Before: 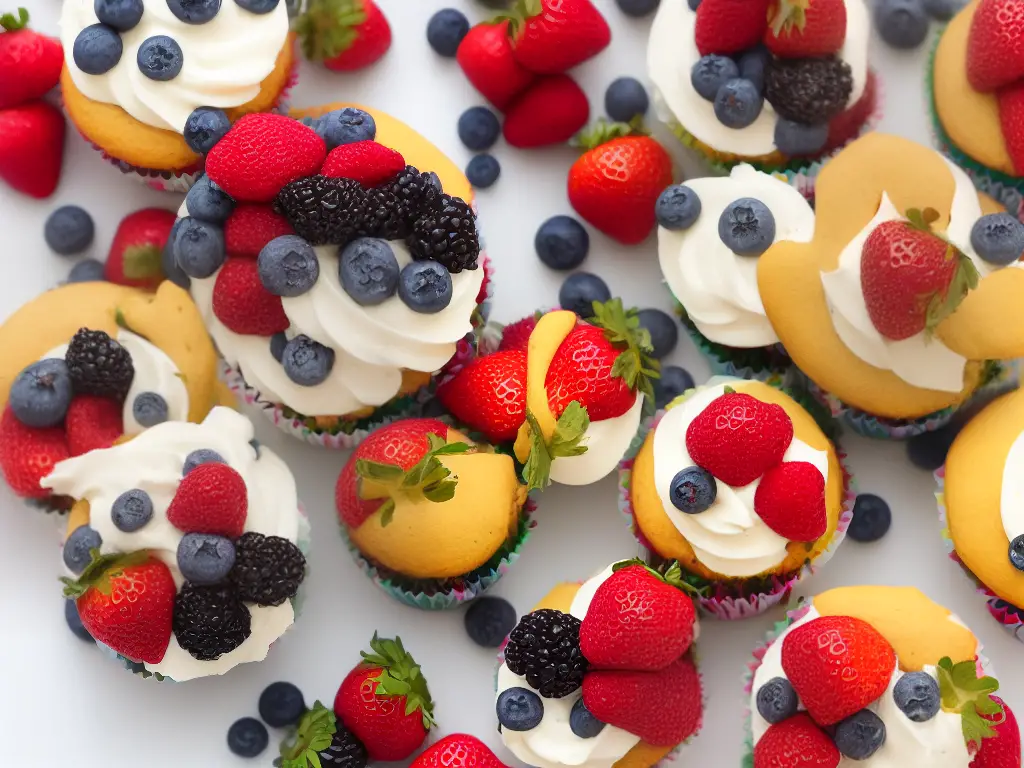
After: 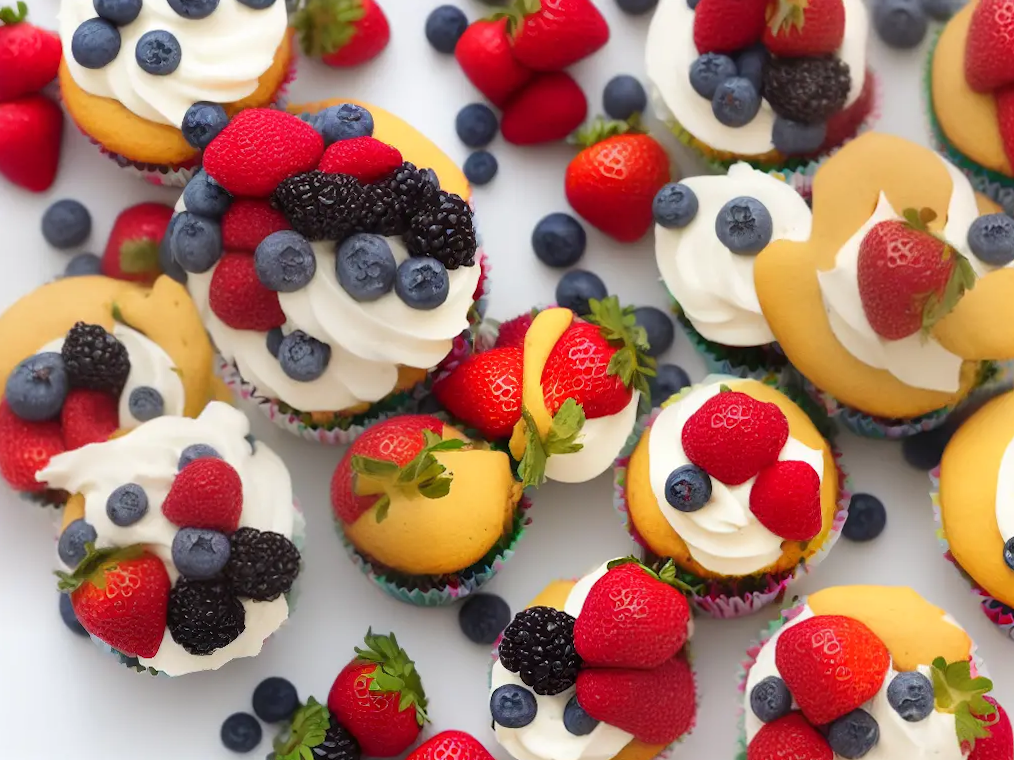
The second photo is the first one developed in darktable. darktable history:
crop and rotate: angle -0.409°
